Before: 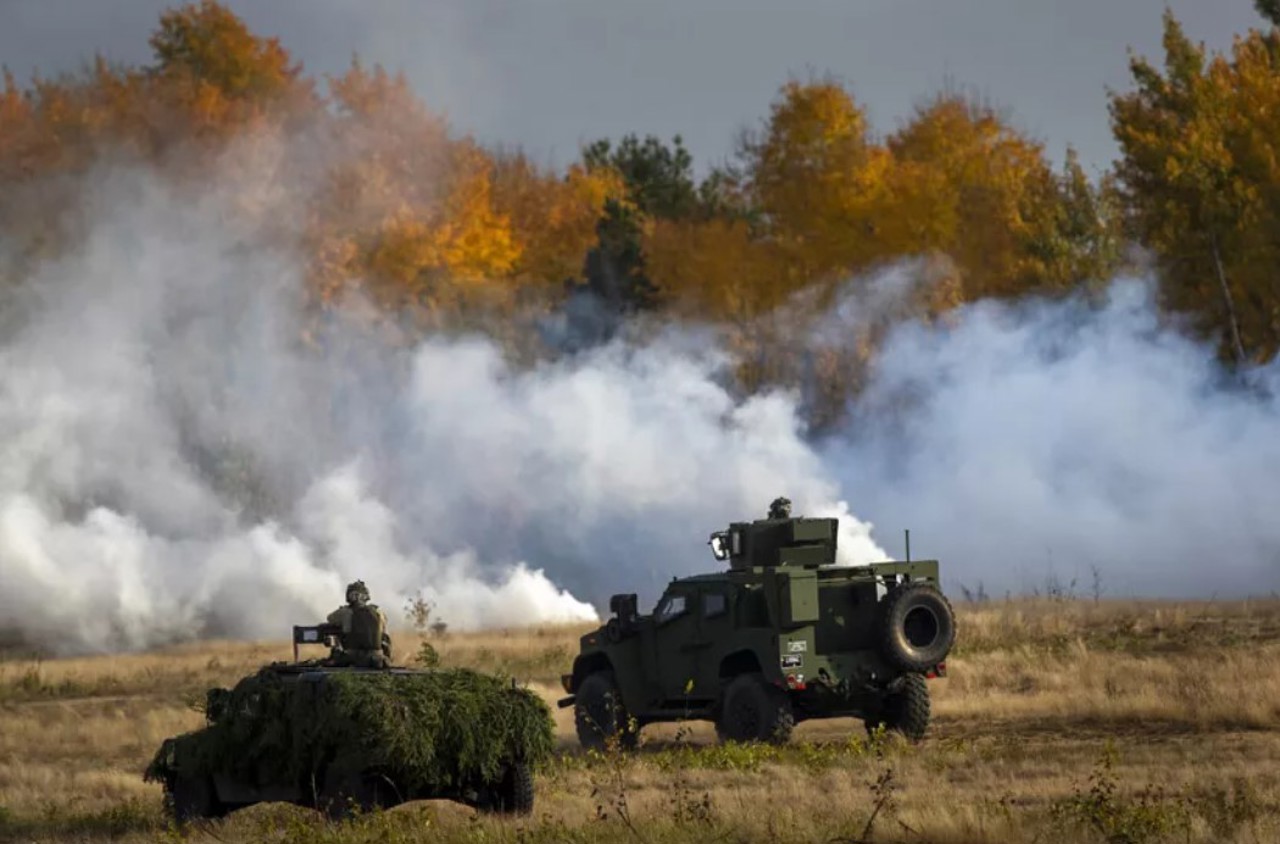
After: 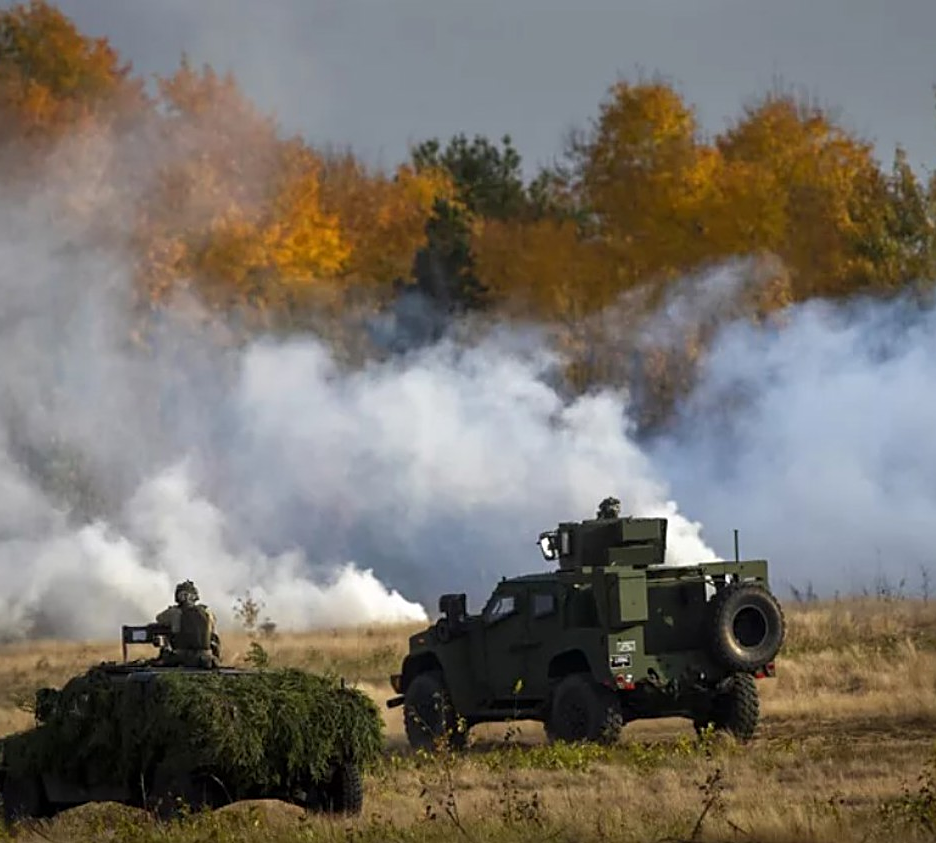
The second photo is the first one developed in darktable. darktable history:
crop: left 13.432%, top 0%, right 13.434%
sharpen: on, module defaults
